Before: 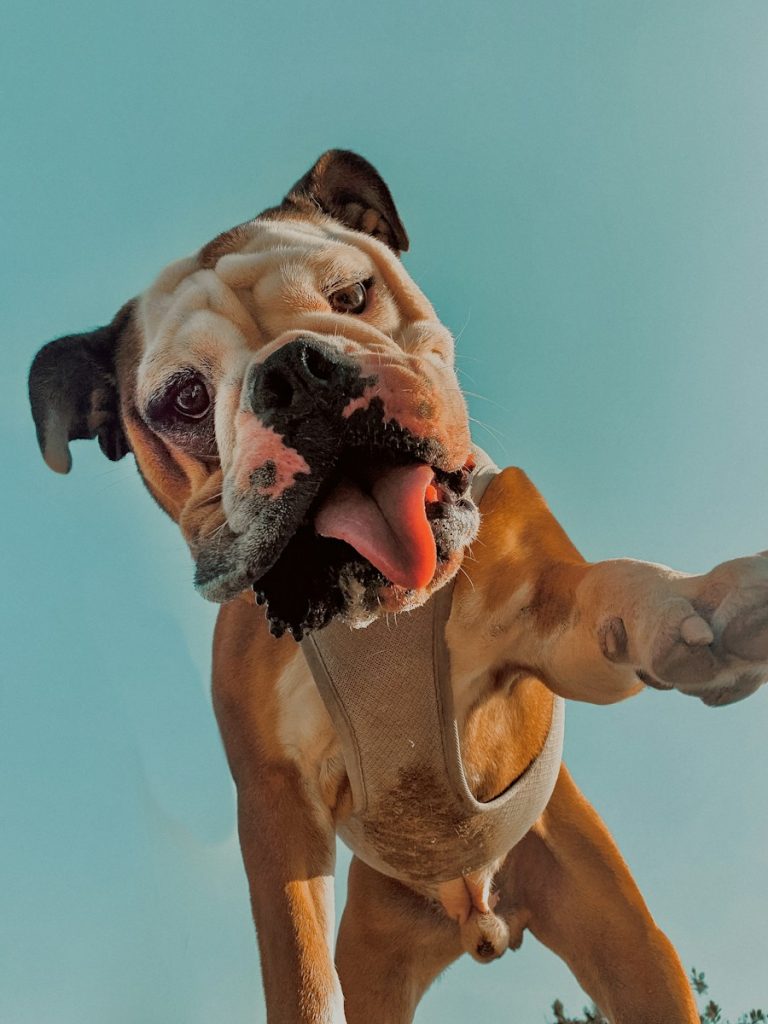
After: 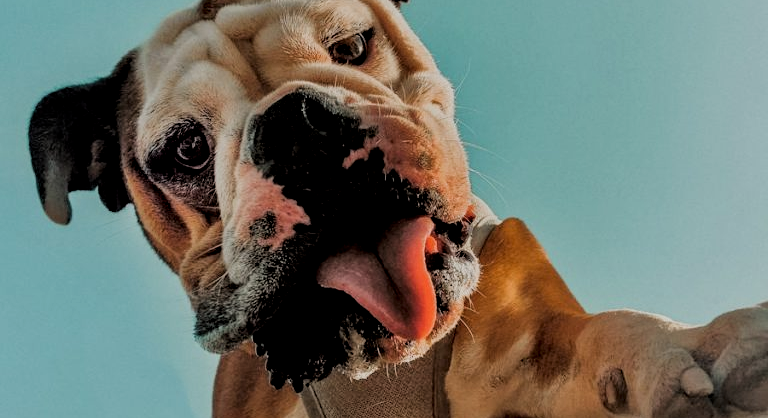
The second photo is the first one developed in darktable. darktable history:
local contrast: detail 130%
crop and rotate: top 24.317%, bottom 34.816%
filmic rgb: black relative exposure -5.01 EV, white relative exposure 3.97 EV, hardness 2.89, contrast 1.193, highlights saturation mix -30.02%, iterations of high-quality reconstruction 0
